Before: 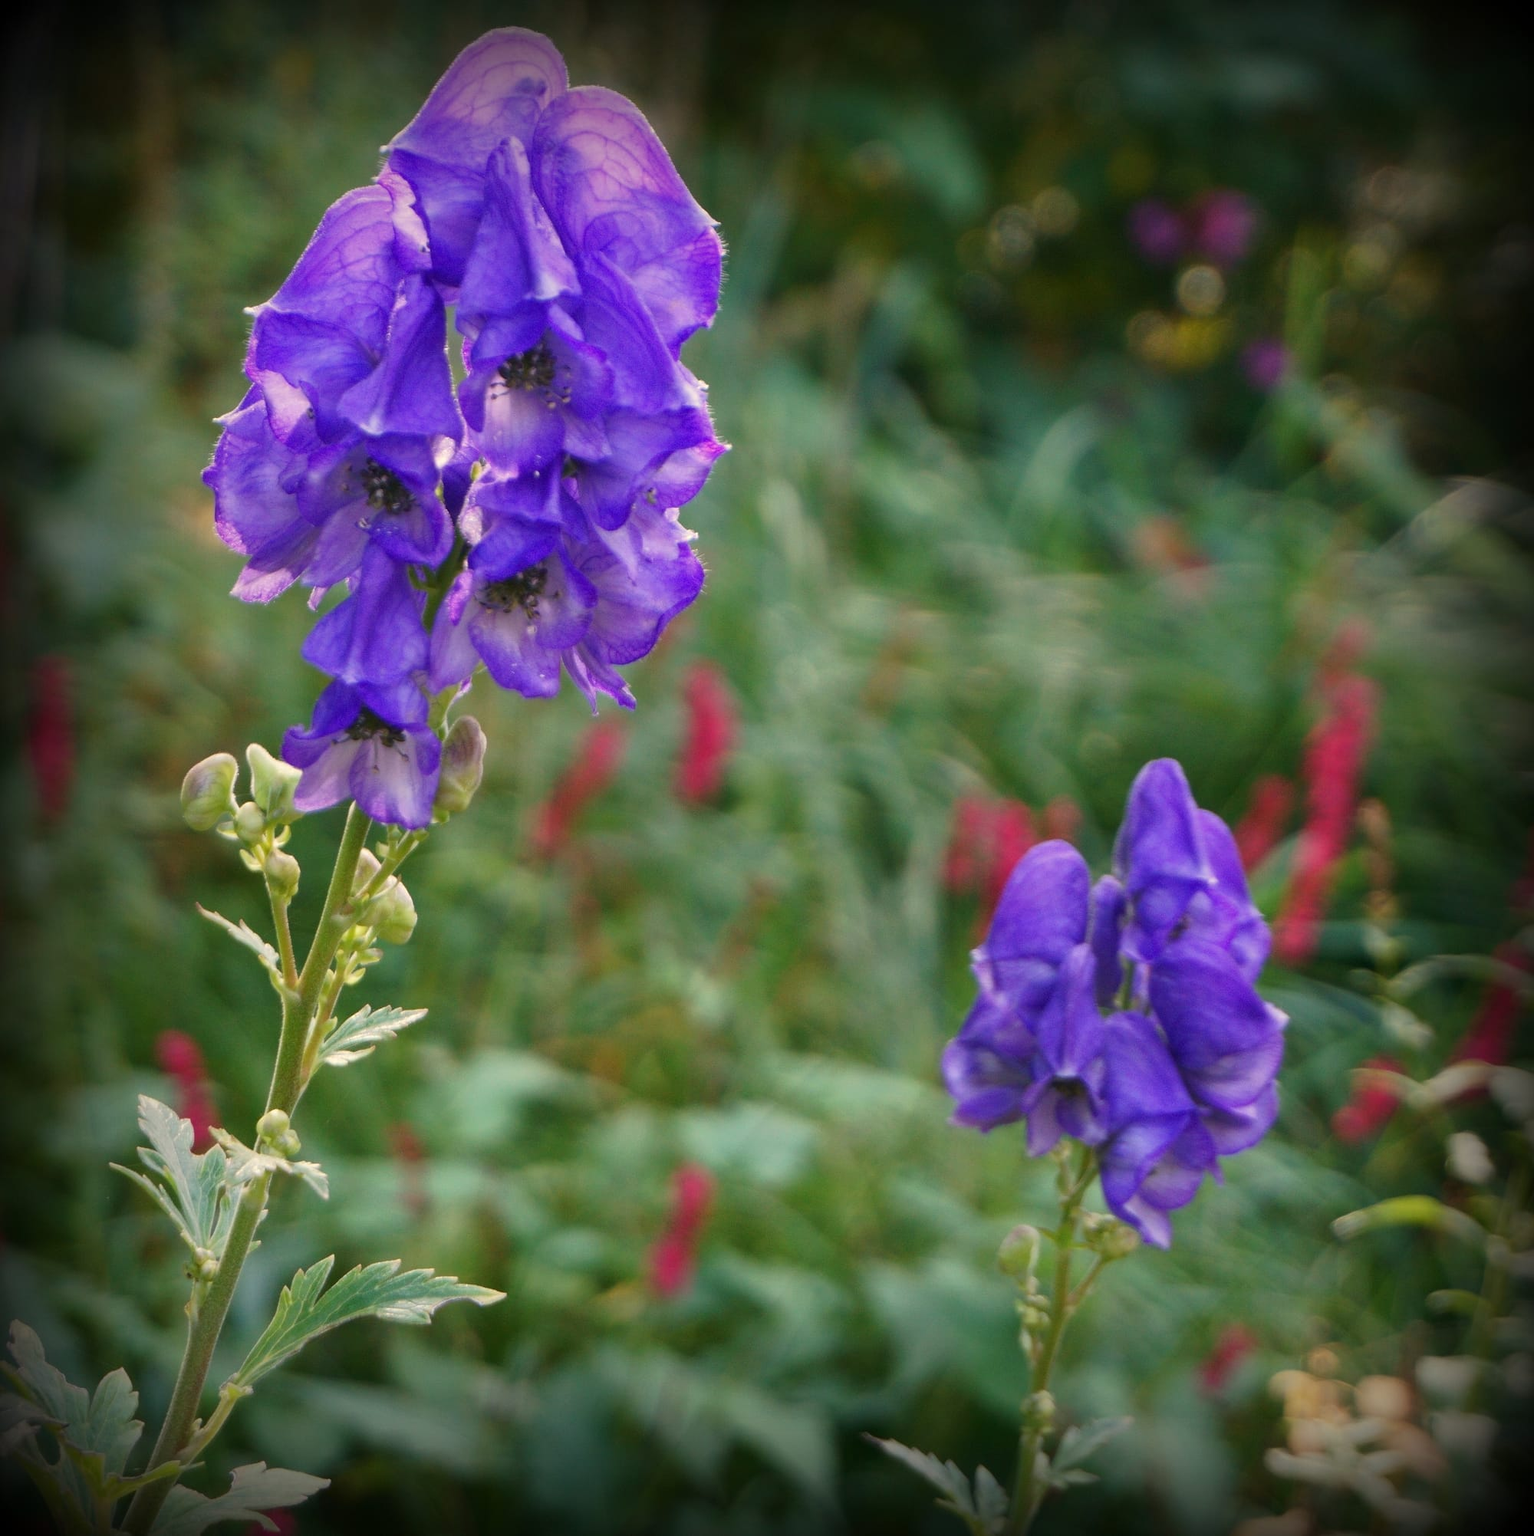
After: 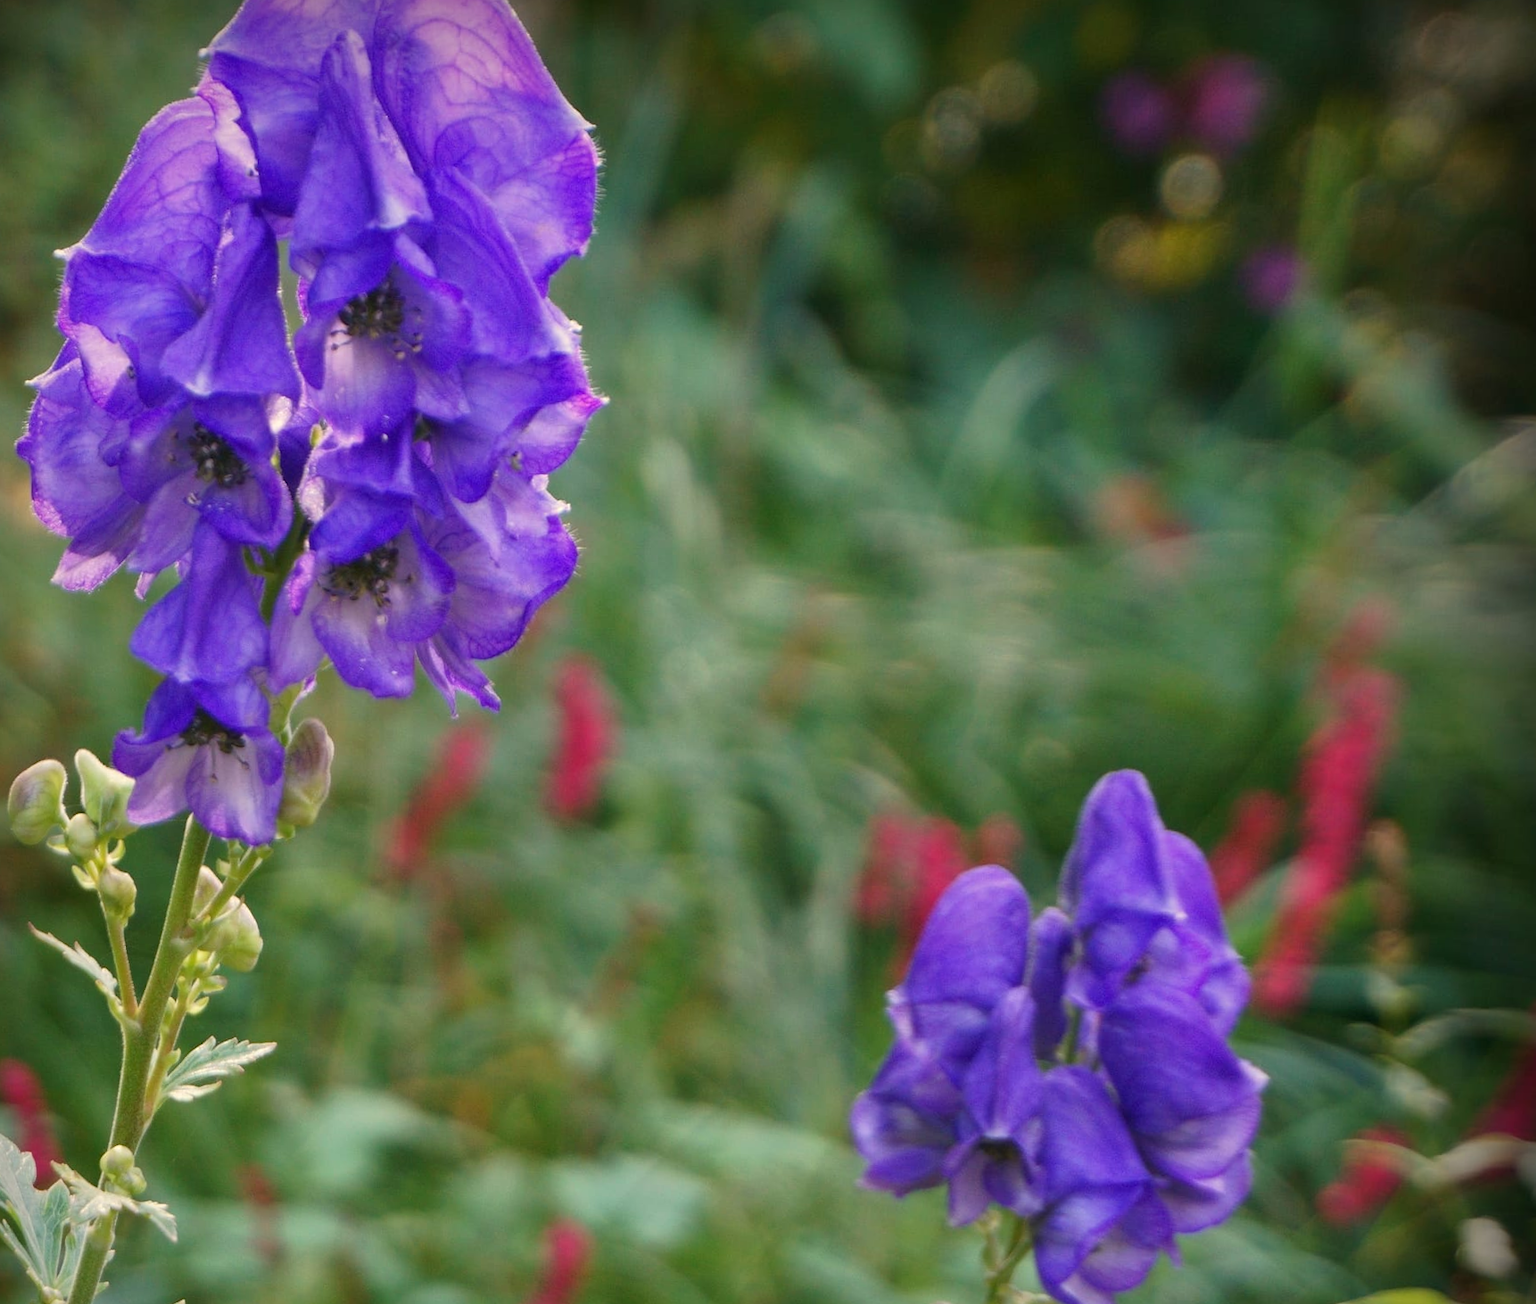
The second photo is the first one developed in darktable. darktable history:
rotate and perspective: rotation 0.062°, lens shift (vertical) 0.115, lens shift (horizontal) -0.133, crop left 0.047, crop right 0.94, crop top 0.061, crop bottom 0.94
crop: left 8.155%, top 6.611%, bottom 15.385%
